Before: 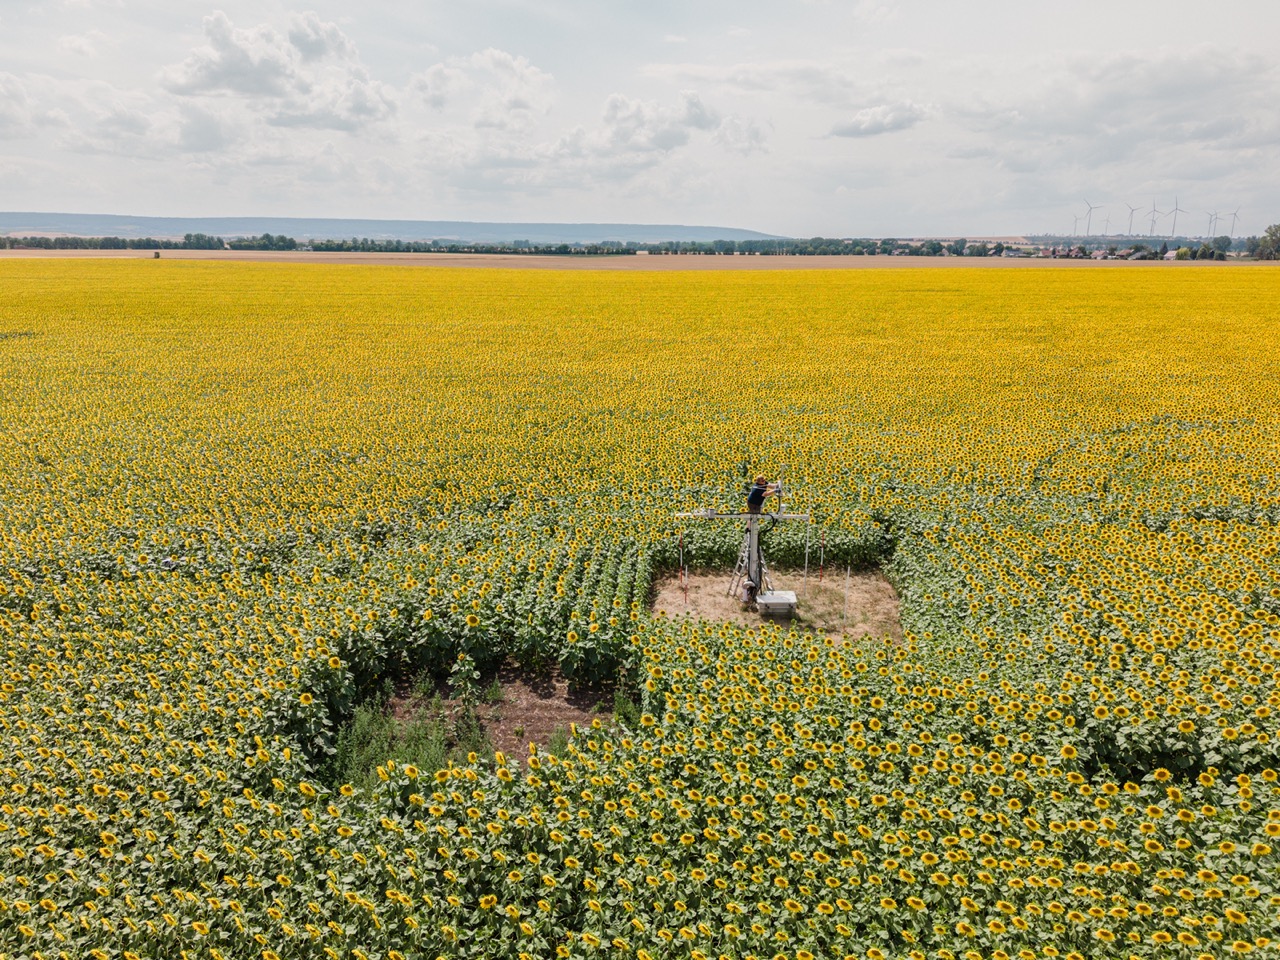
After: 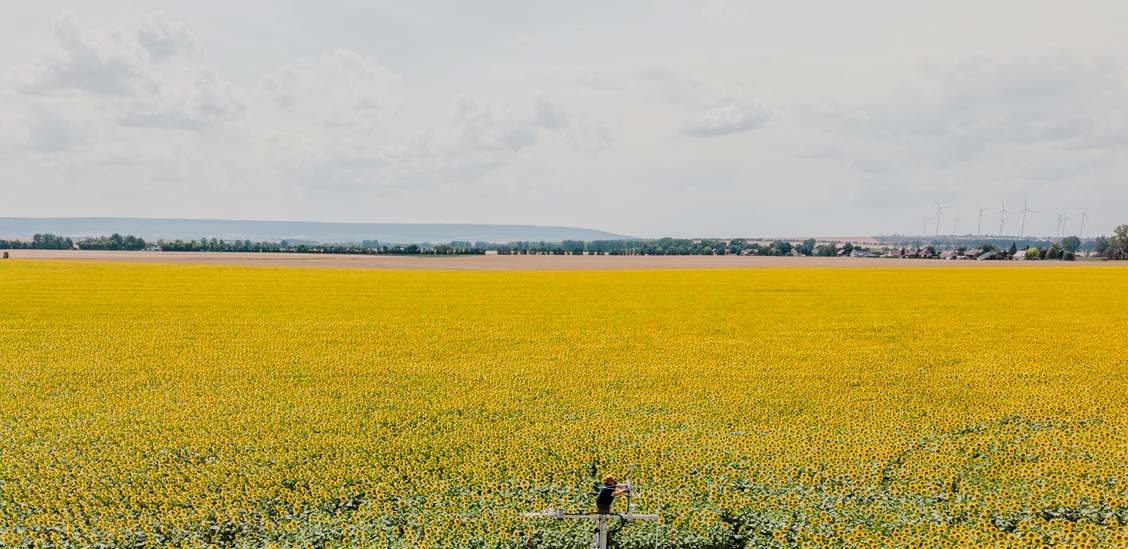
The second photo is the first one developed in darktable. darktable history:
sigmoid: on, module defaults
crop and rotate: left 11.812%, bottom 42.776%
